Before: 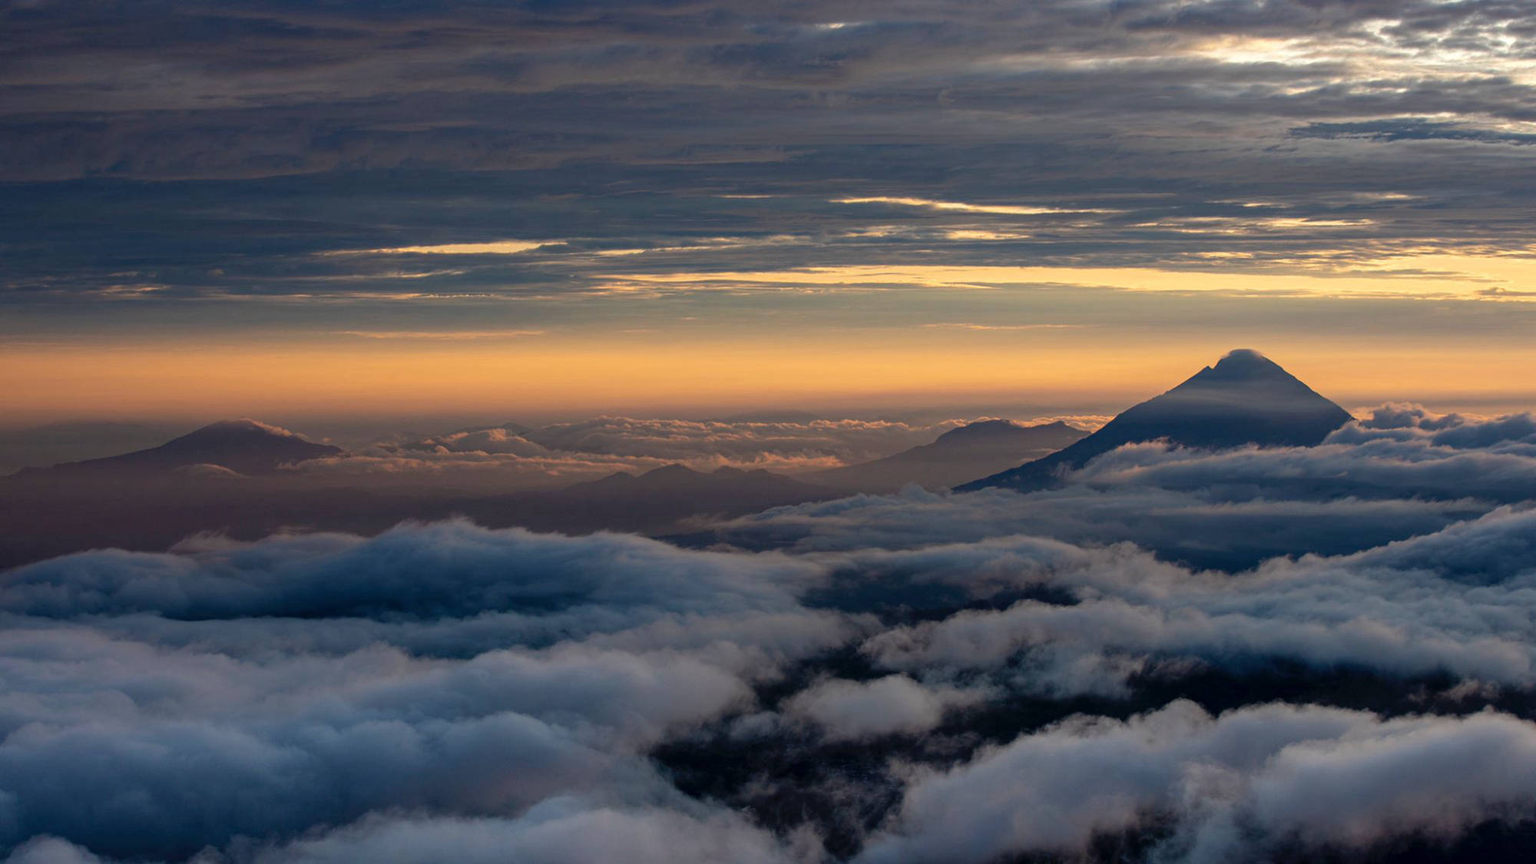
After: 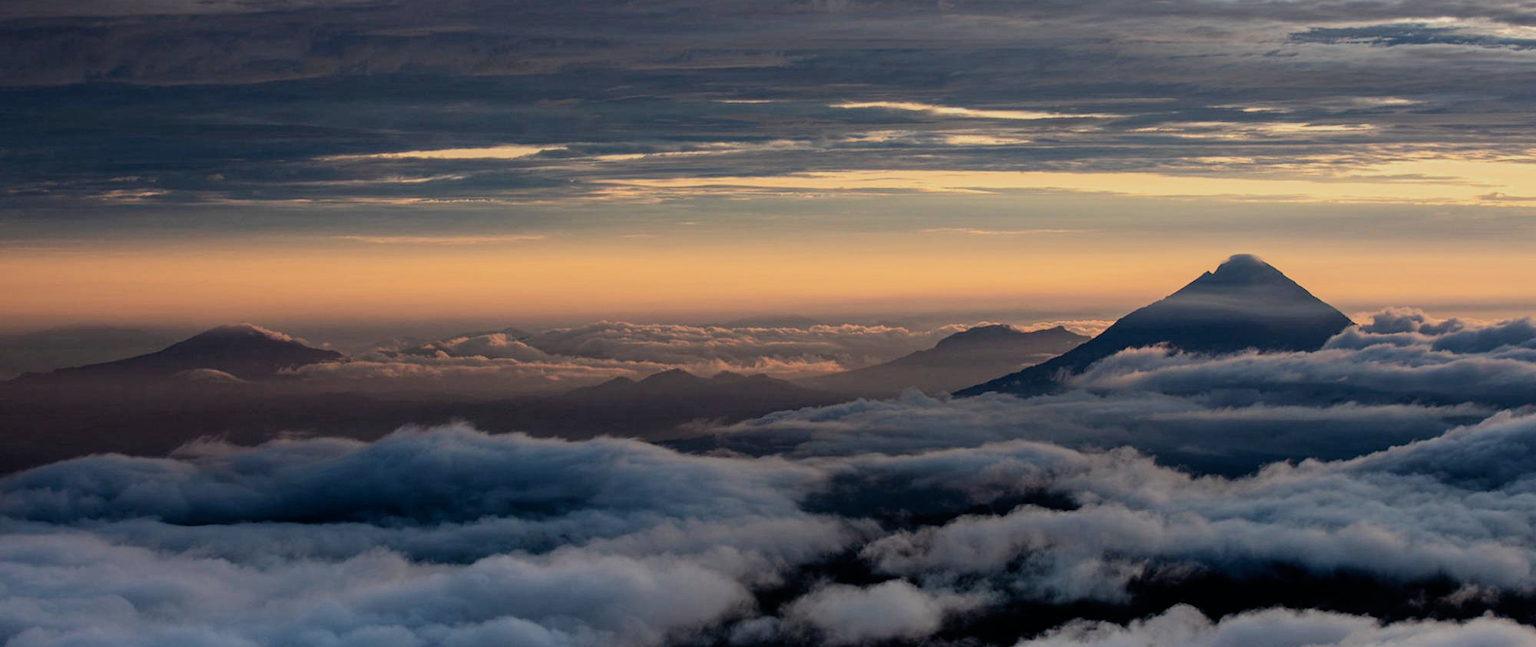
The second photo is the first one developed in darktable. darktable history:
filmic rgb: black relative exposure -6.71 EV, white relative exposure 4.56 EV, hardness 3.26
contrast brightness saturation: contrast 0.145, brightness 0.043
crop: top 11.054%, bottom 13.958%
